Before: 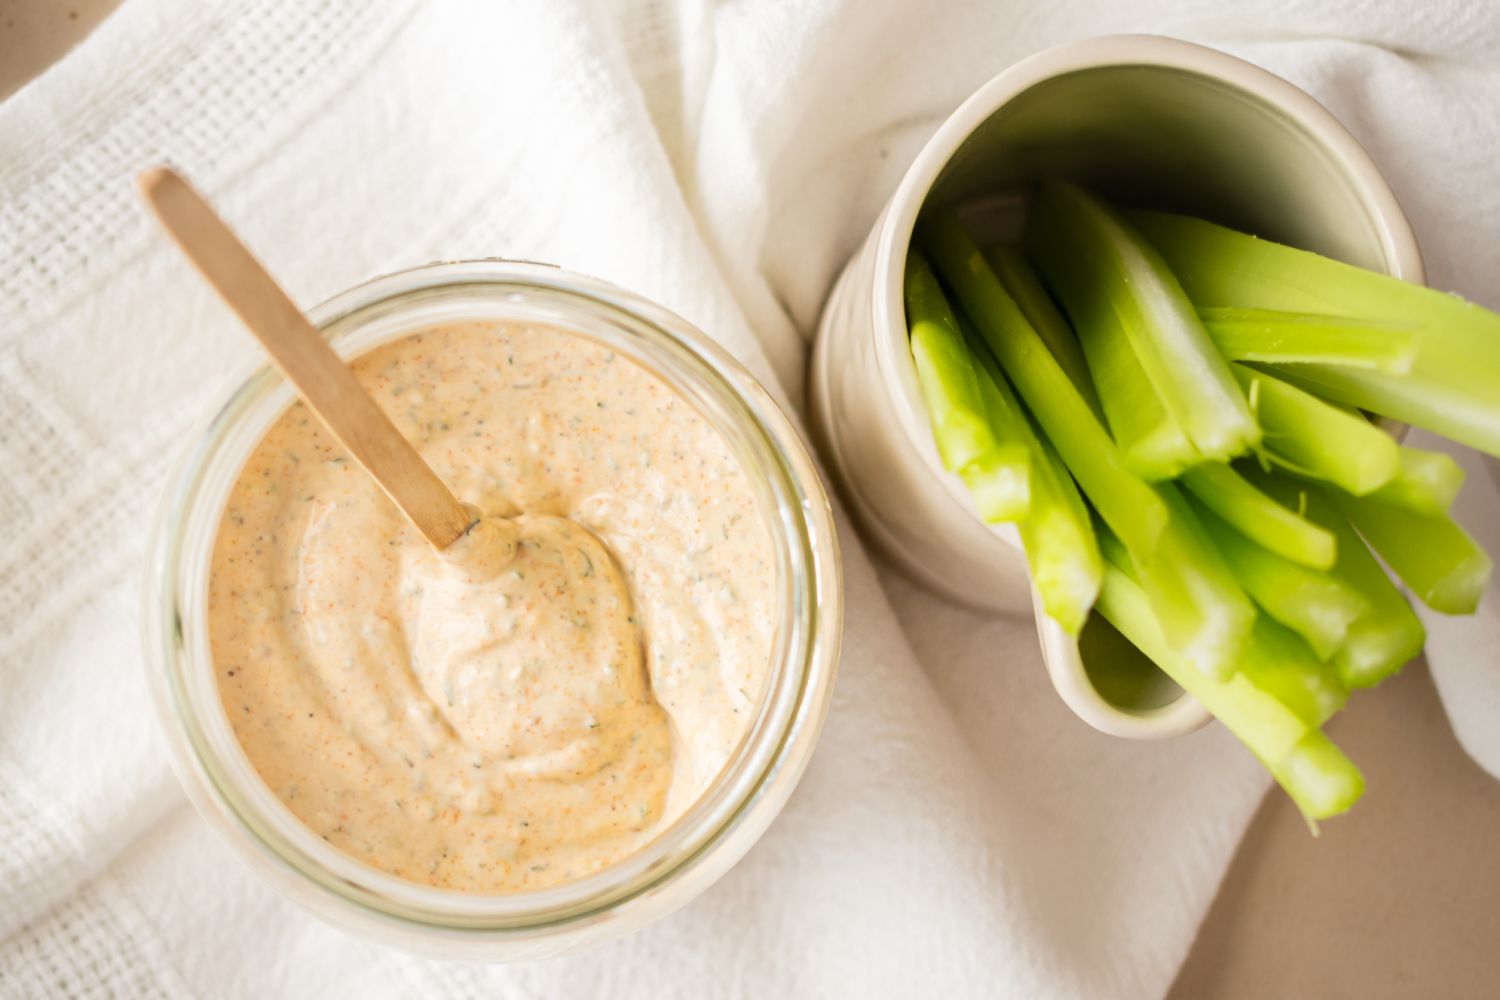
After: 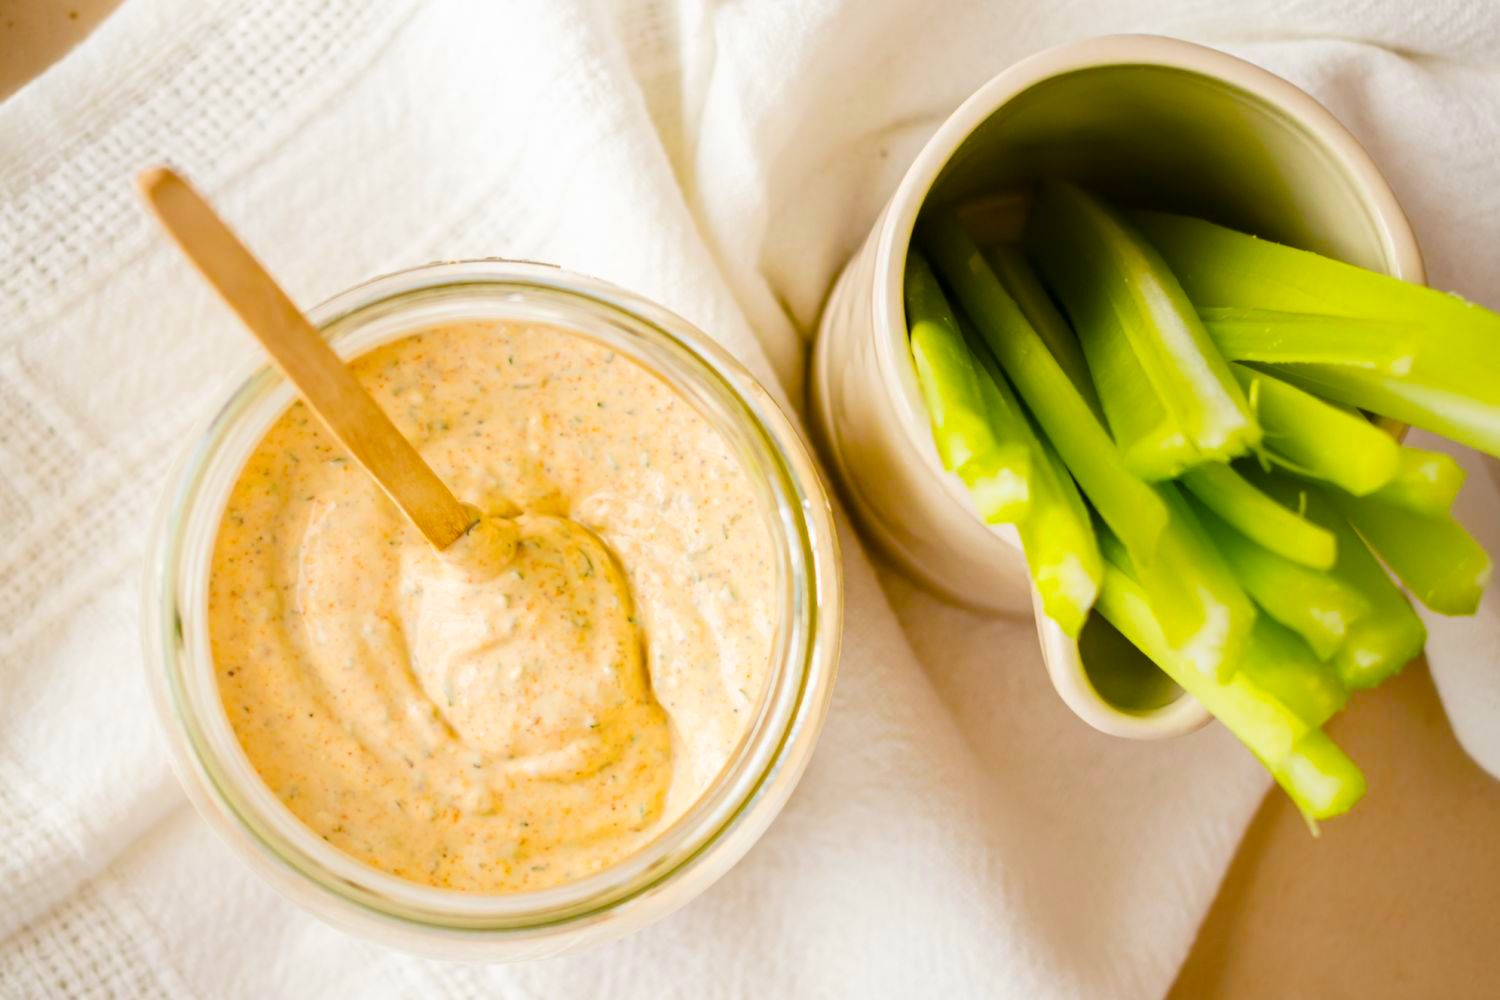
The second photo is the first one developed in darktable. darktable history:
color balance rgb: linear chroma grading › global chroma 15.544%, perceptual saturation grading › global saturation 20%, perceptual saturation grading › highlights -25.555%, perceptual saturation grading › shadows 50.147%, global vibrance 45.22%
